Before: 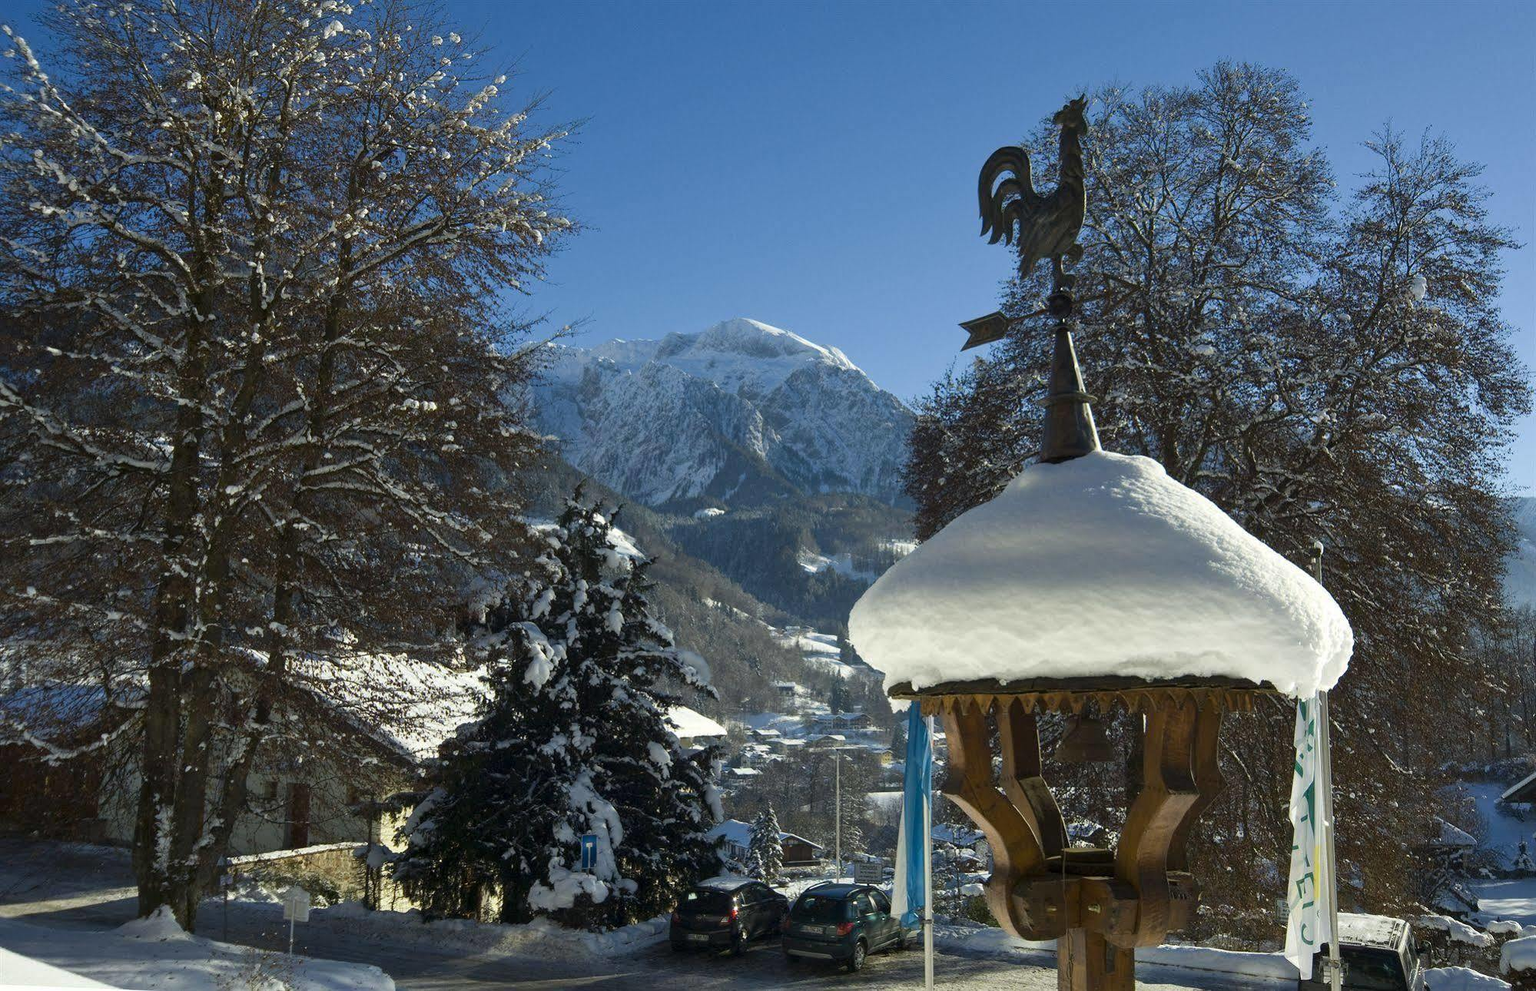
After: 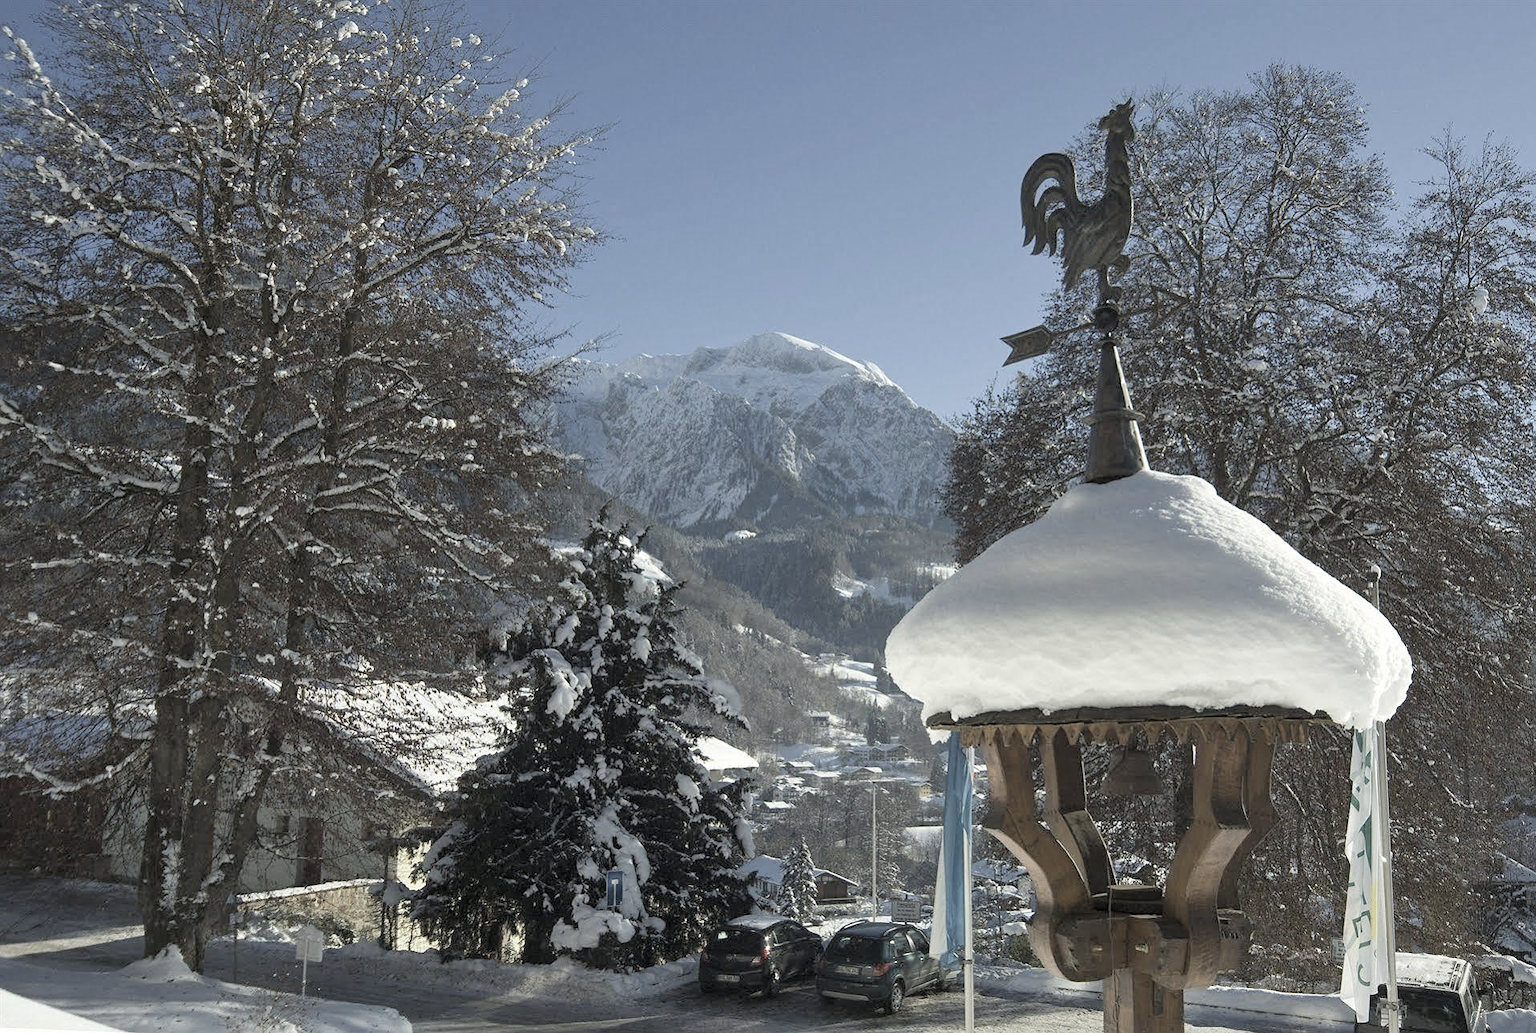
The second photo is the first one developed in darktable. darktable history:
contrast brightness saturation: brightness 0.18, saturation -0.5
crop: right 4.126%, bottom 0.031%
sharpen: amount 0.2
